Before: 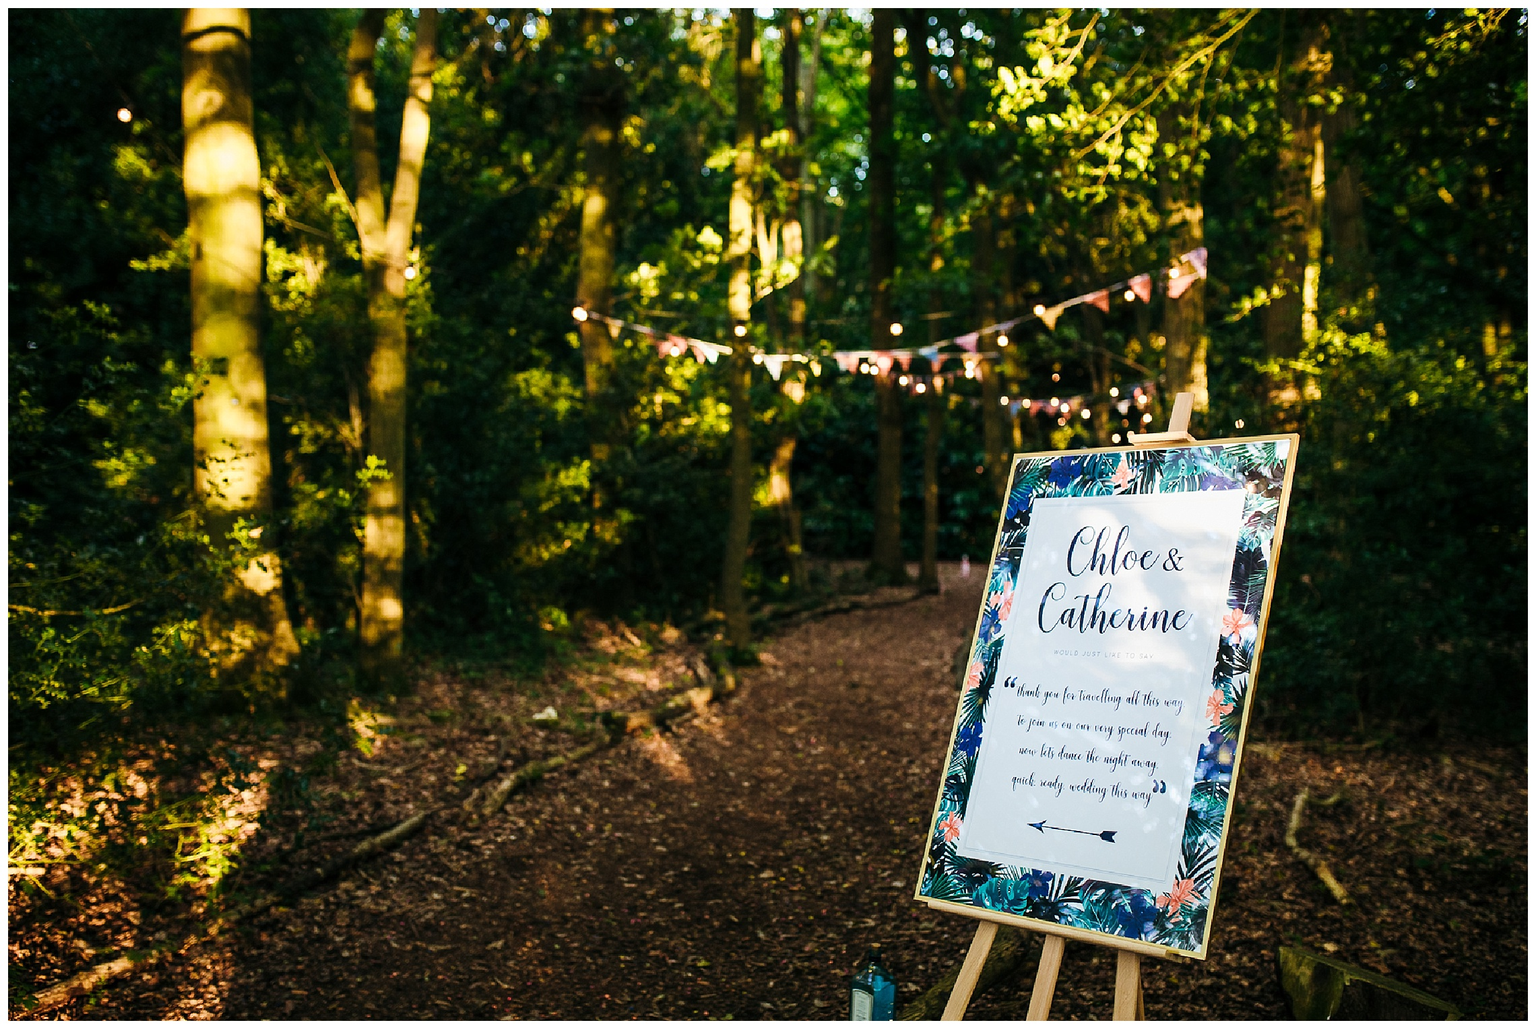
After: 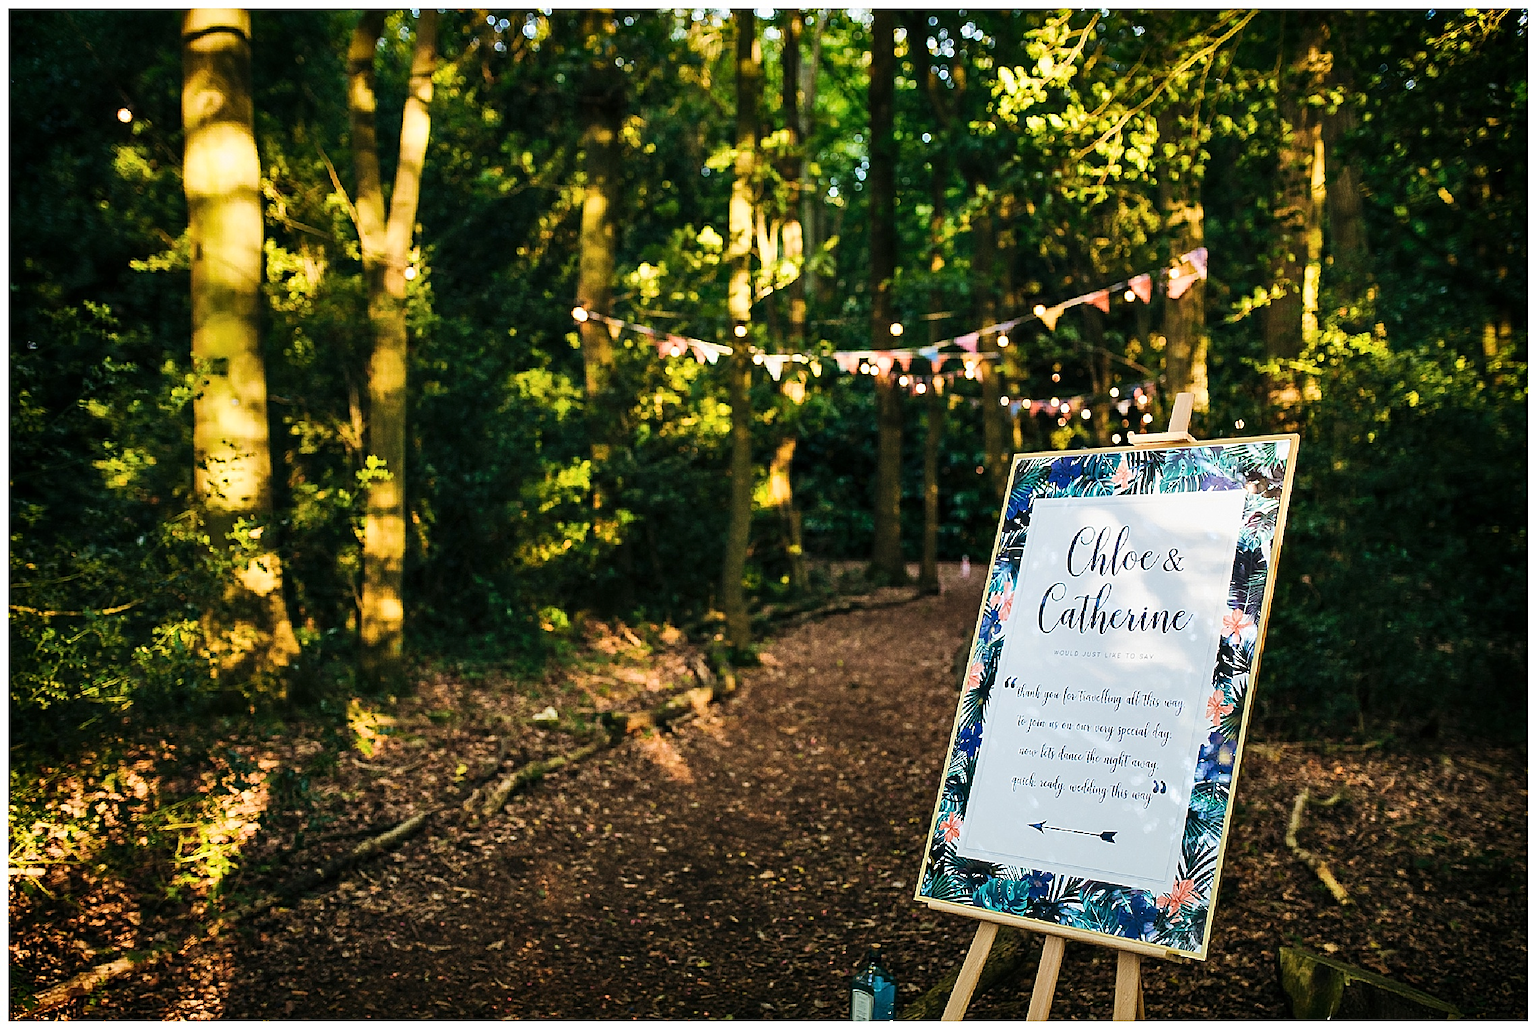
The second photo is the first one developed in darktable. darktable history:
sharpen: on, module defaults
shadows and highlights: shadows 52.87, soften with gaussian
